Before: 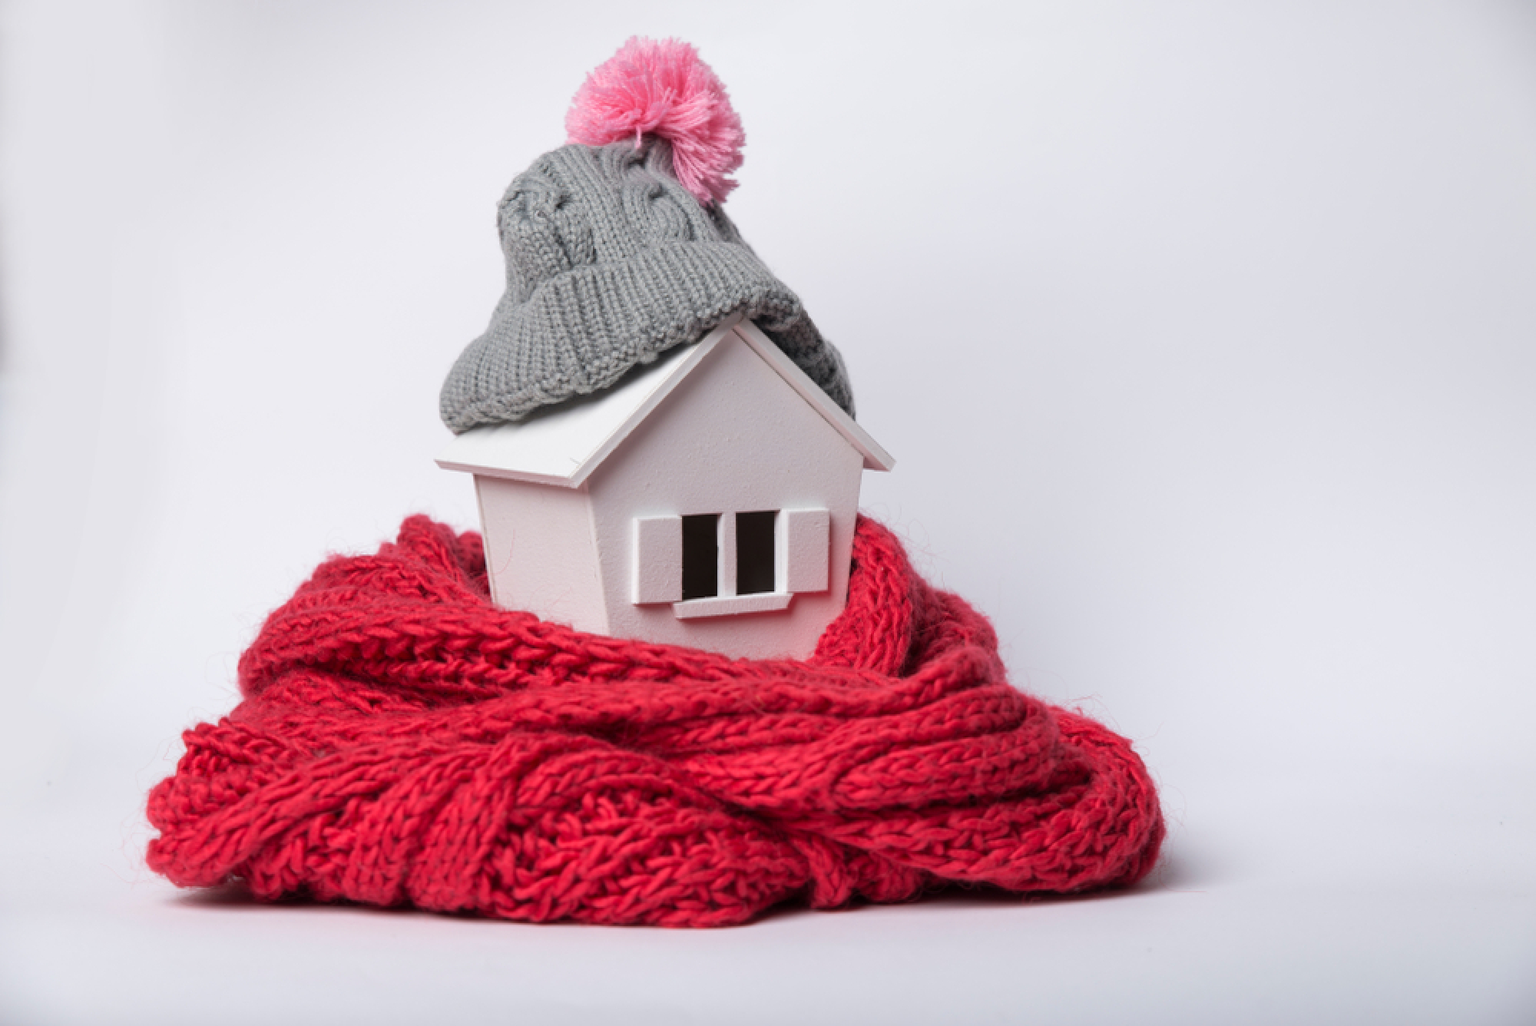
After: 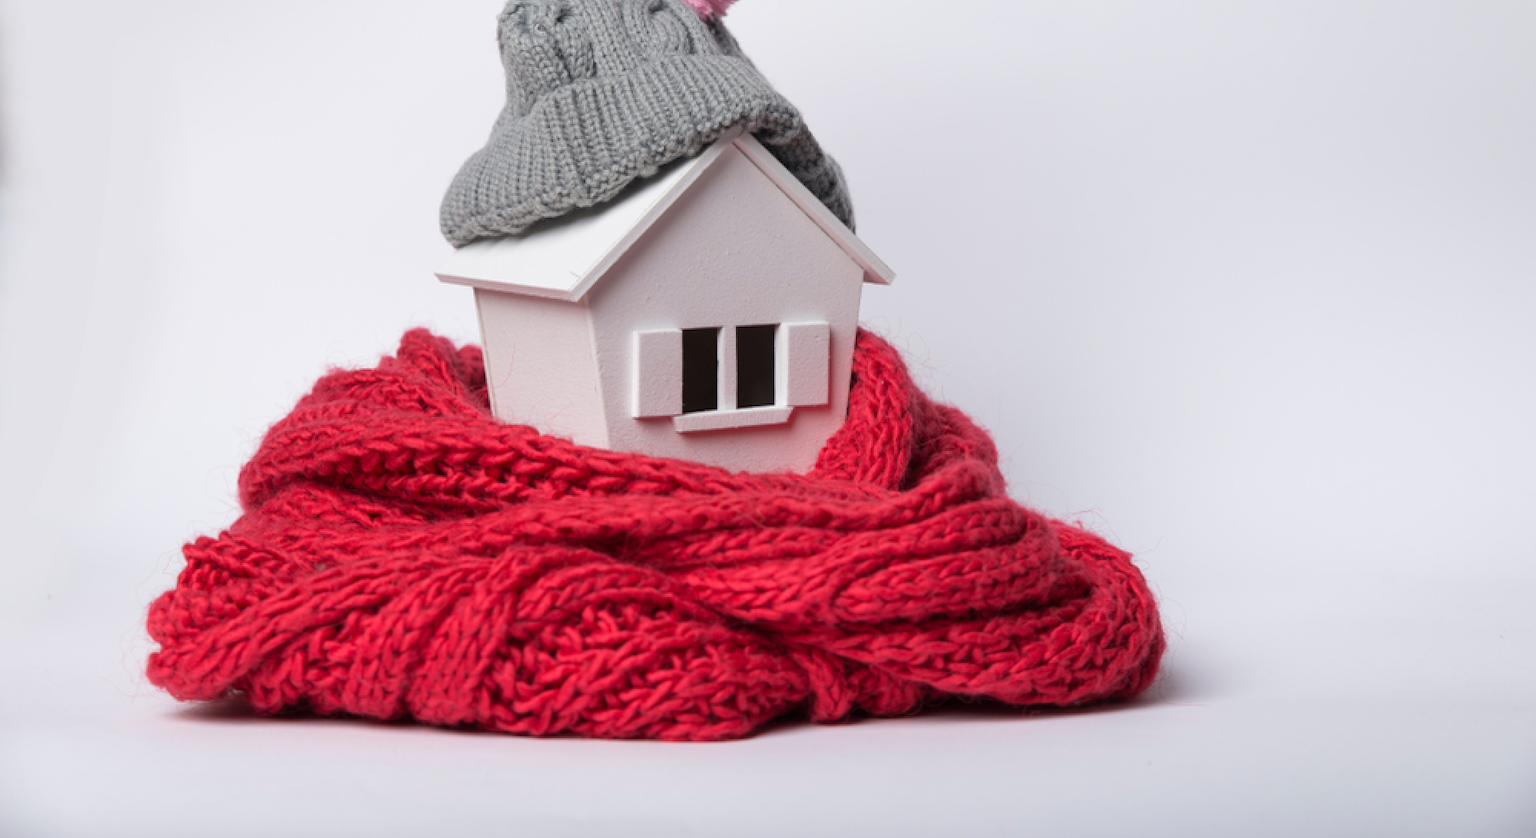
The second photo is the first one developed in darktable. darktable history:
crop and rotate: top 18.255%
